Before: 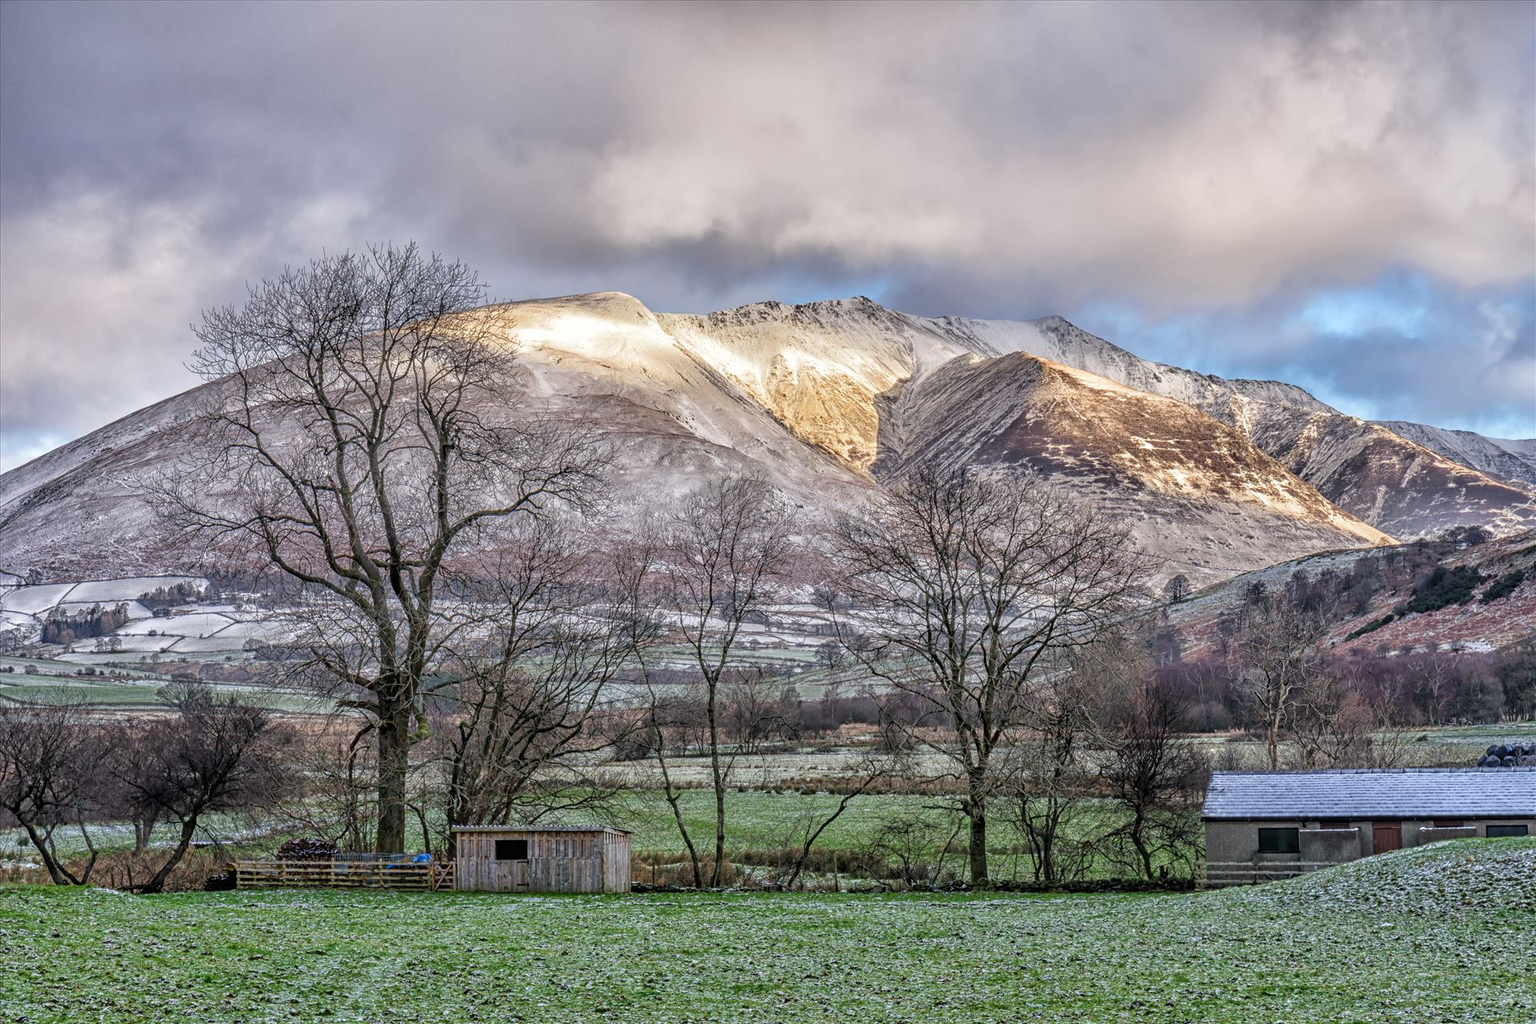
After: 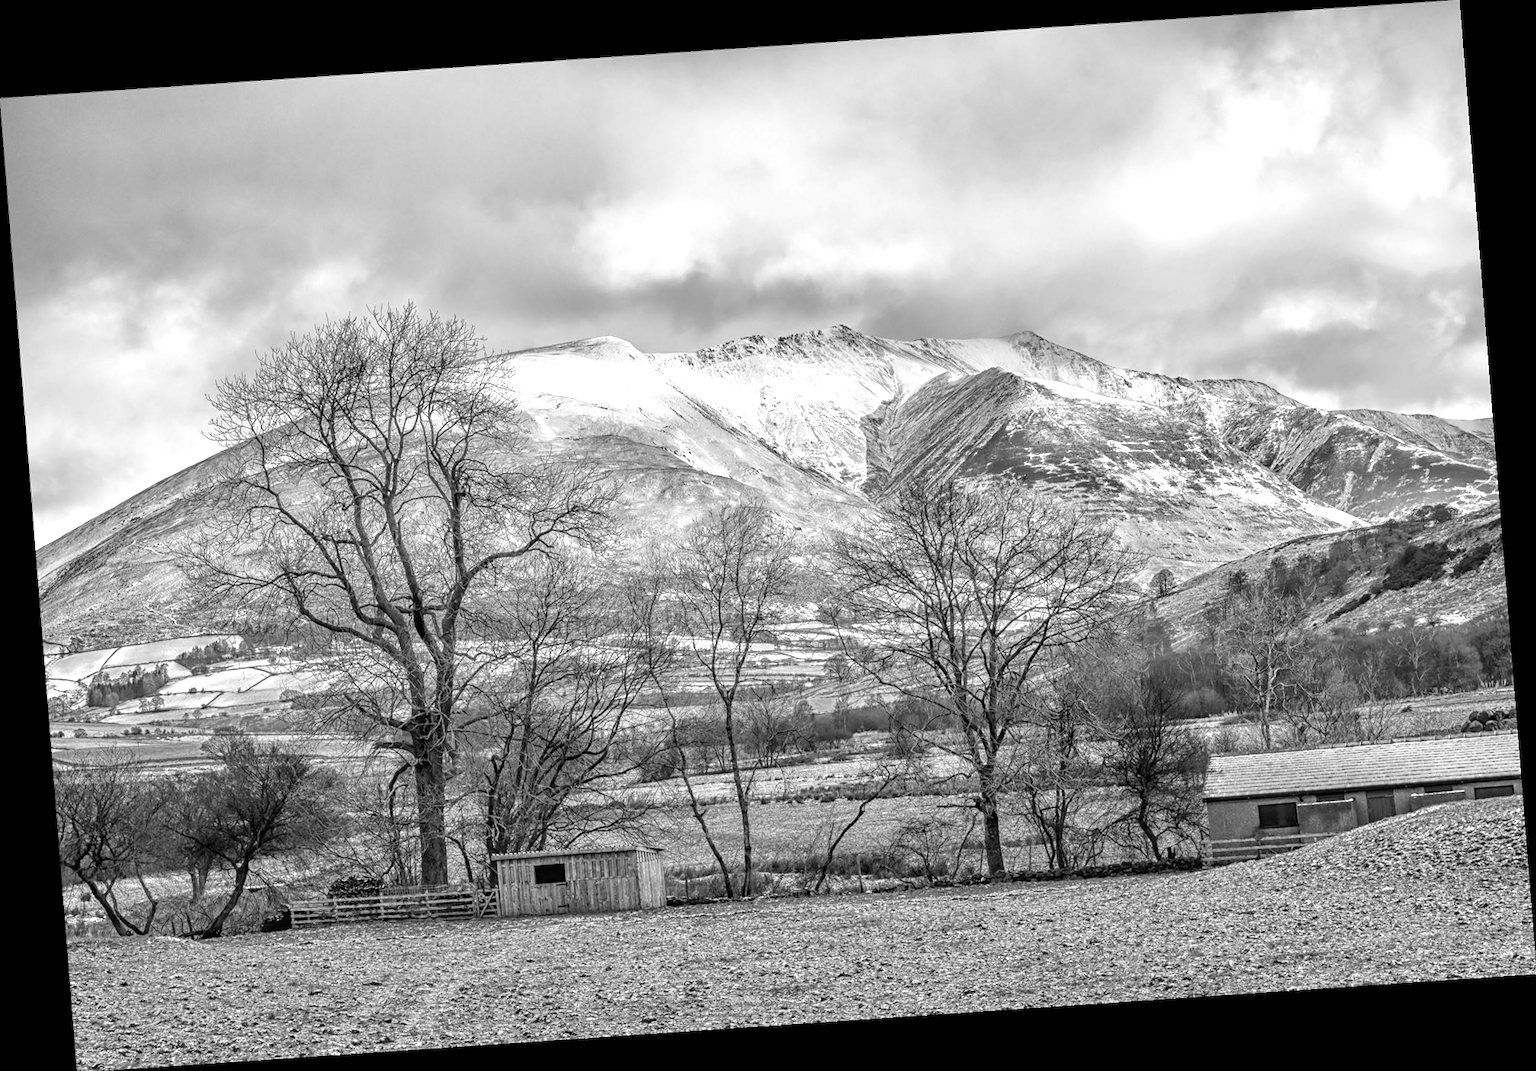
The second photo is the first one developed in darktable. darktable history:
rotate and perspective: rotation -4.2°, shear 0.006, automatic cropping off
monochrome: a -4.13, b 5.16, size 1
exposure: black level correction 0, exposure 0.7 EV, compensate highlight preservation false
